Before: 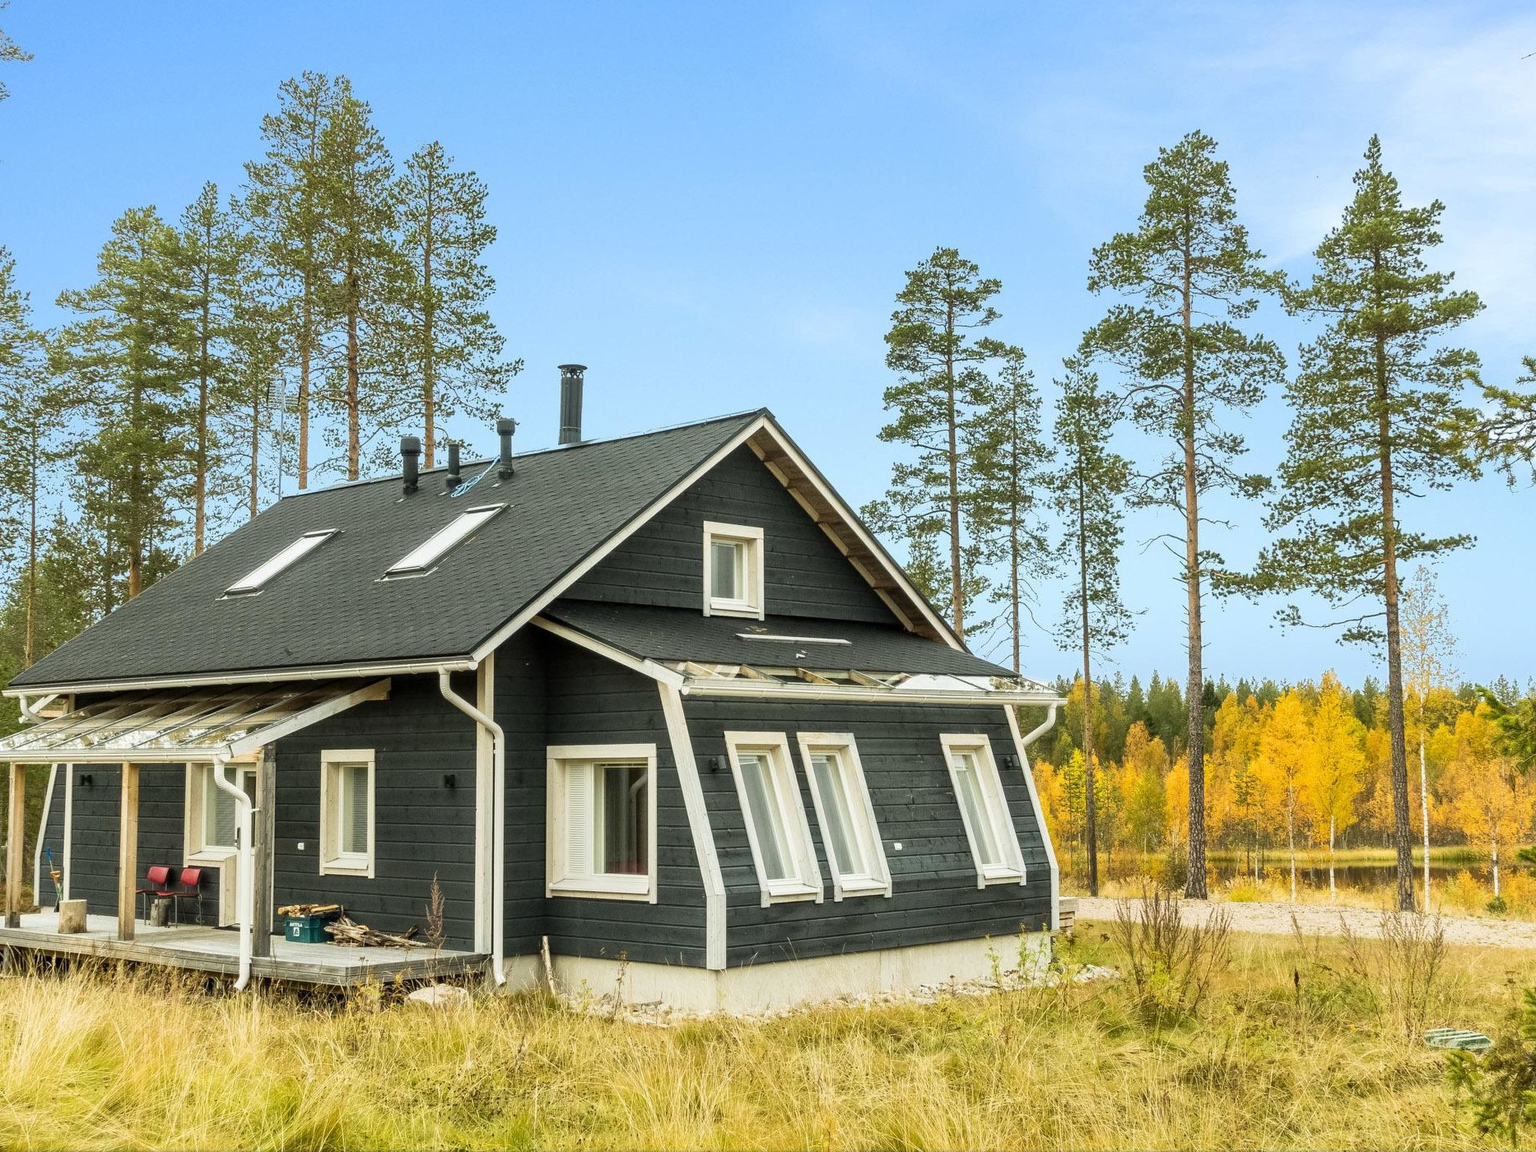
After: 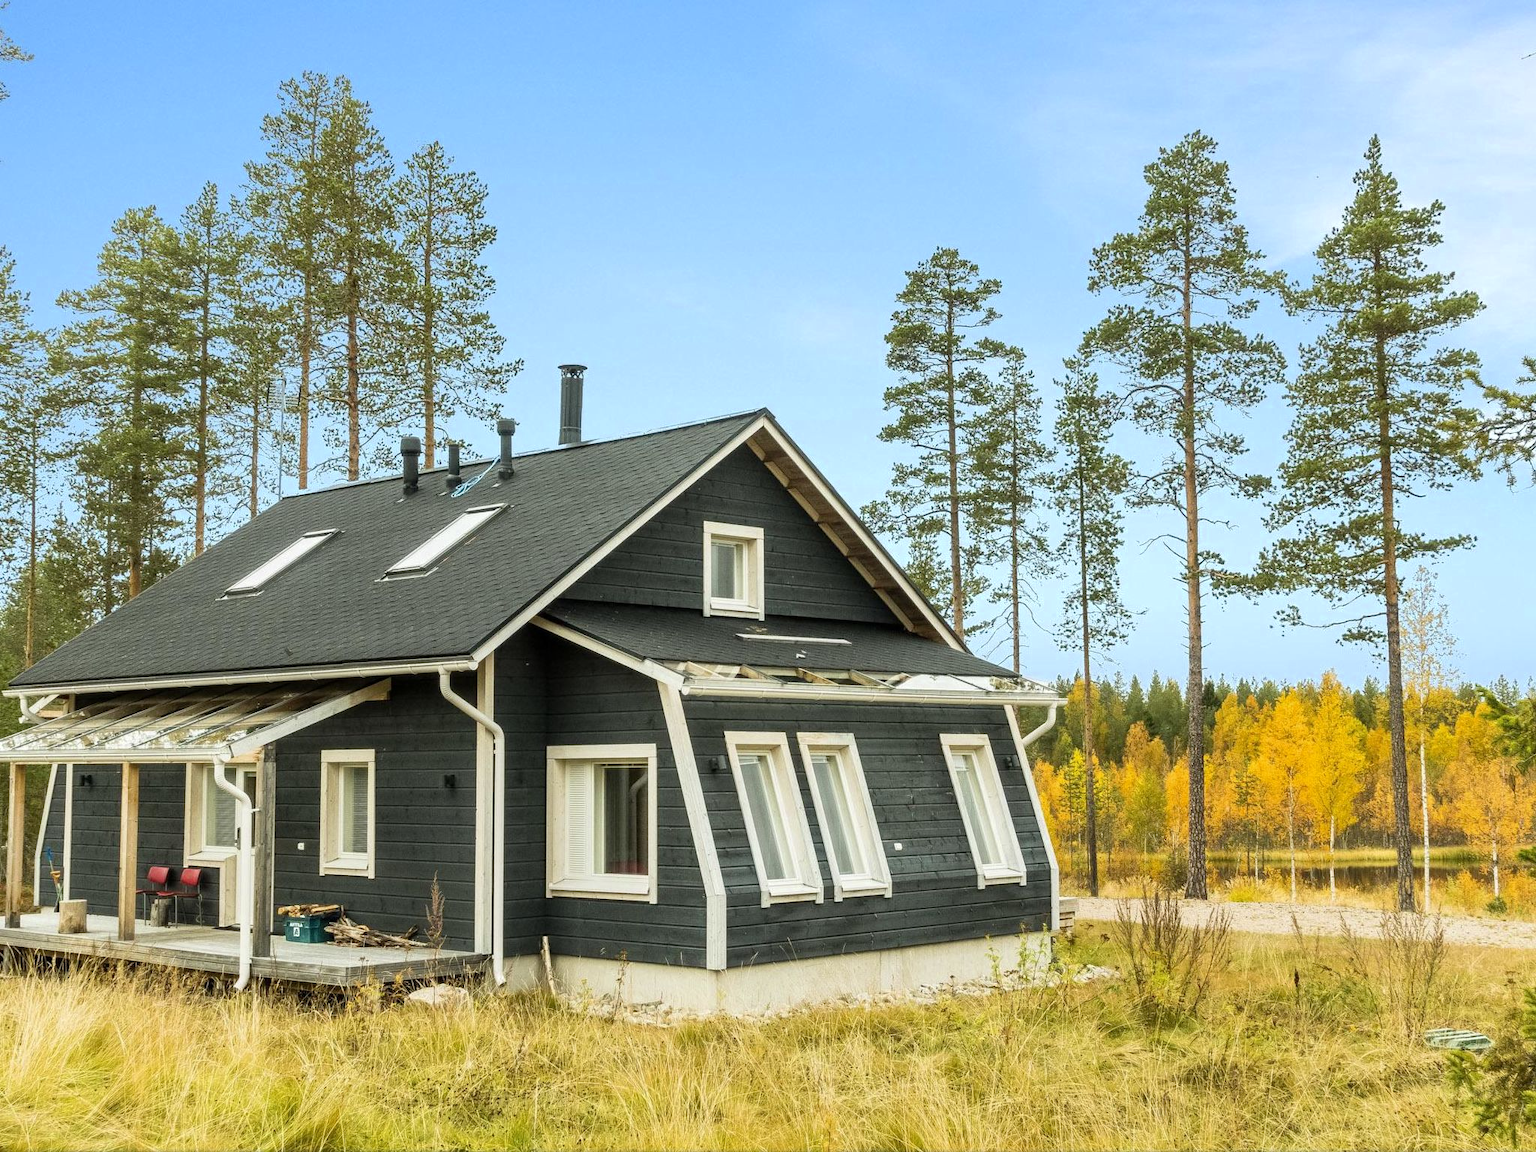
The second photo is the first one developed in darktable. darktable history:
color zones: curves: ch0 [(0.25, 0.5) (0.463, 0.627) (0.484, 0.637) (0.75, 0.5)], mix 24.1%
